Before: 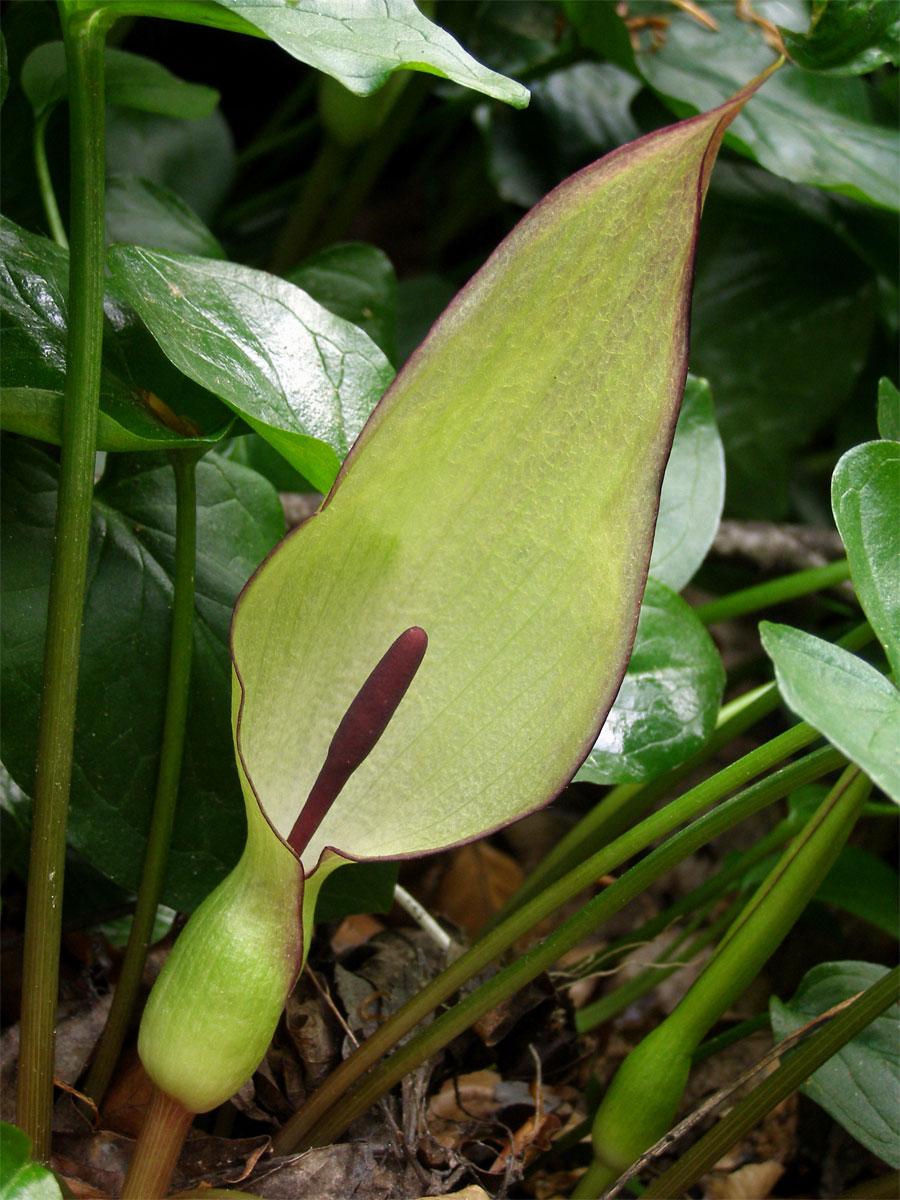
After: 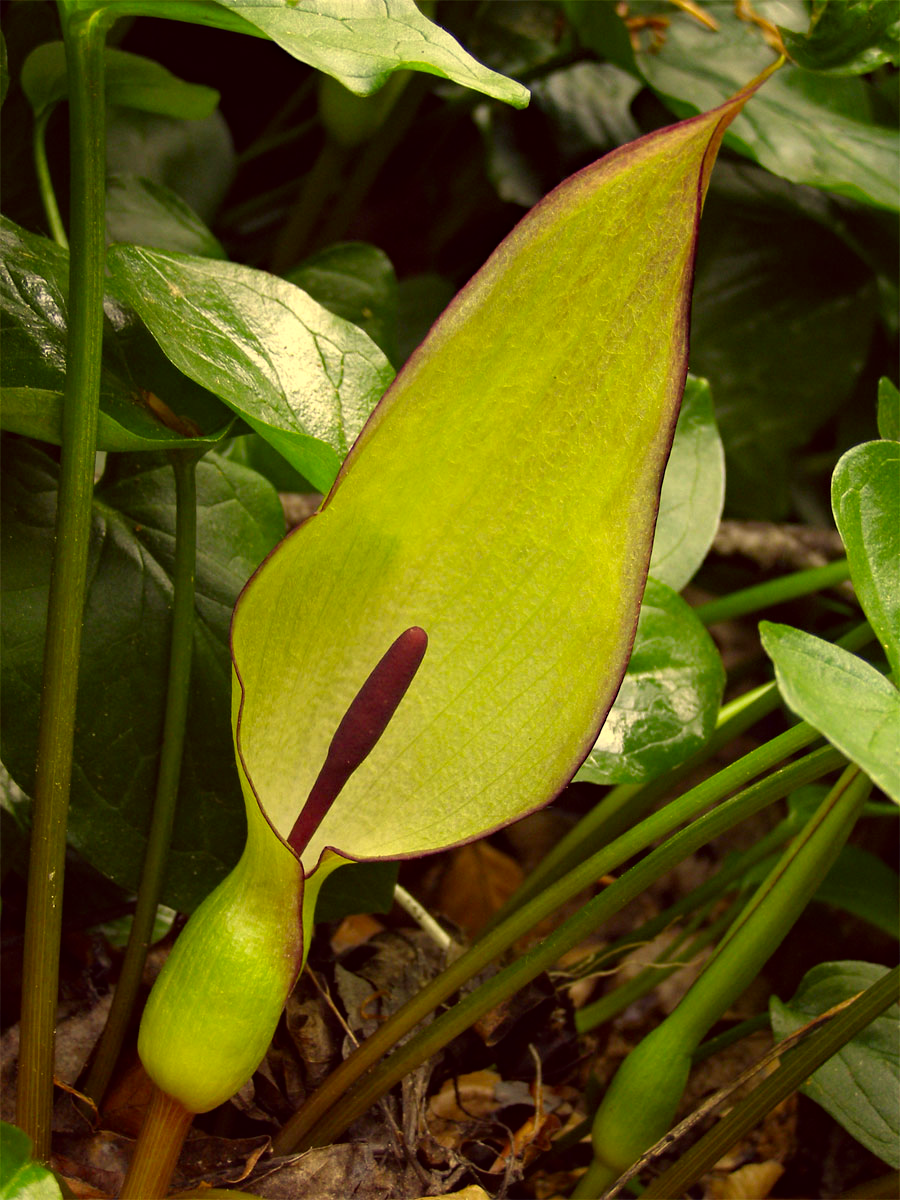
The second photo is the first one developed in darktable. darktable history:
color correction: highlights a* -0.482, highlights b* 40, shadows a* 9.8, shadows b* -0.161
haze removal: compatibility mode true, adaptive false
